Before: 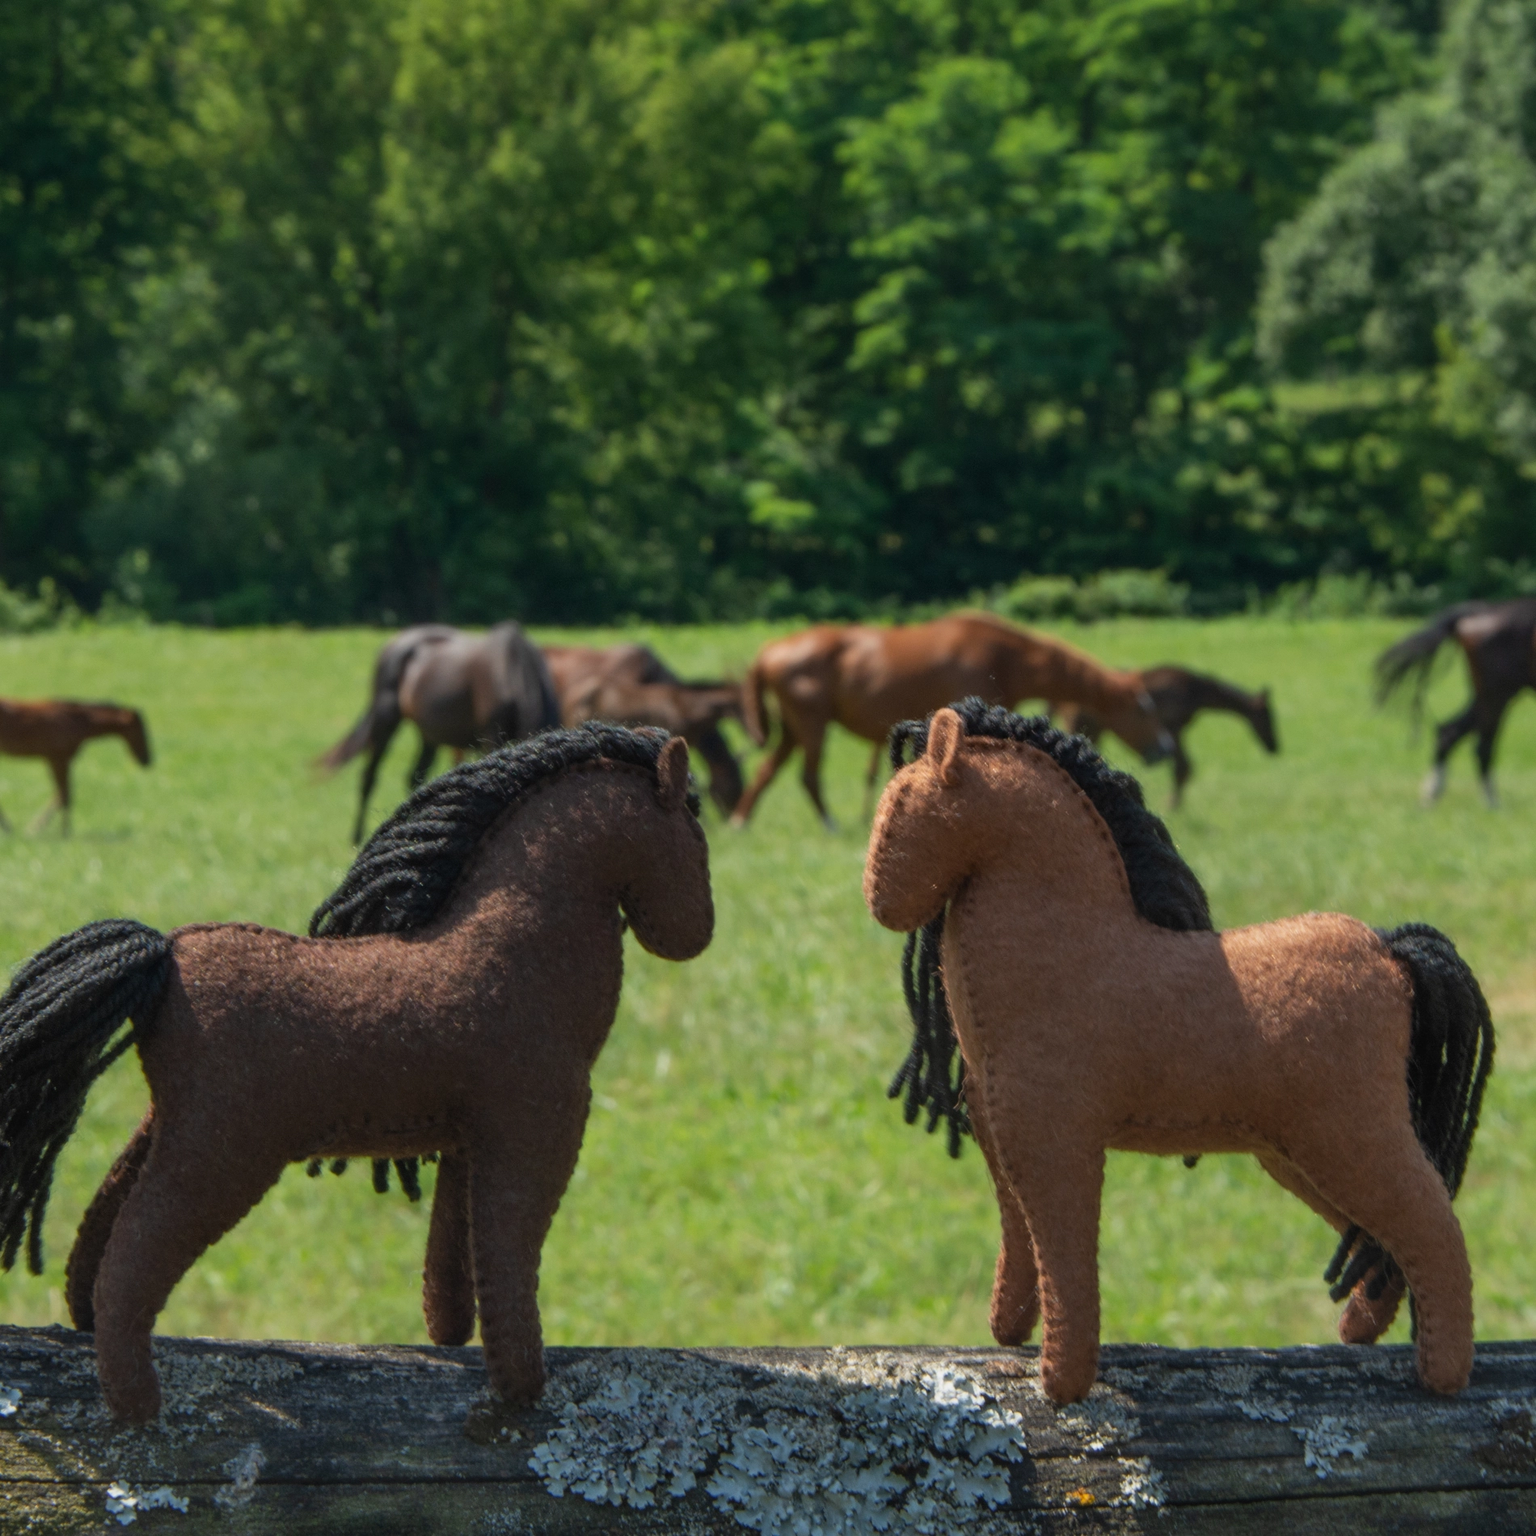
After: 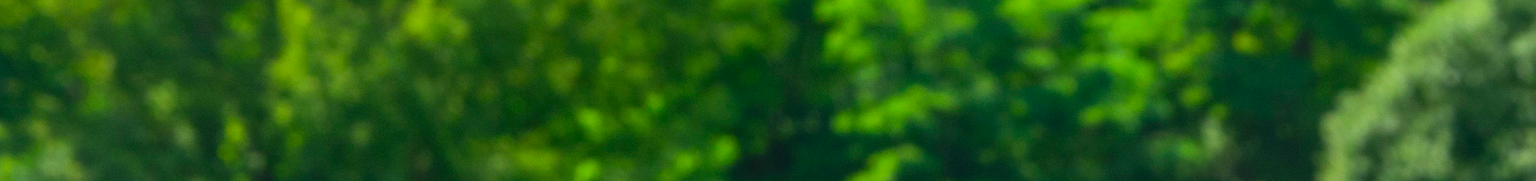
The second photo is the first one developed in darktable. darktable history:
crop and rotate: left 9.644%, top 9.491%, right 6.021%, bottom 80.509%
contrast brightness saturation: contrast 0.2, brightness 0.2, saturation 0.8
